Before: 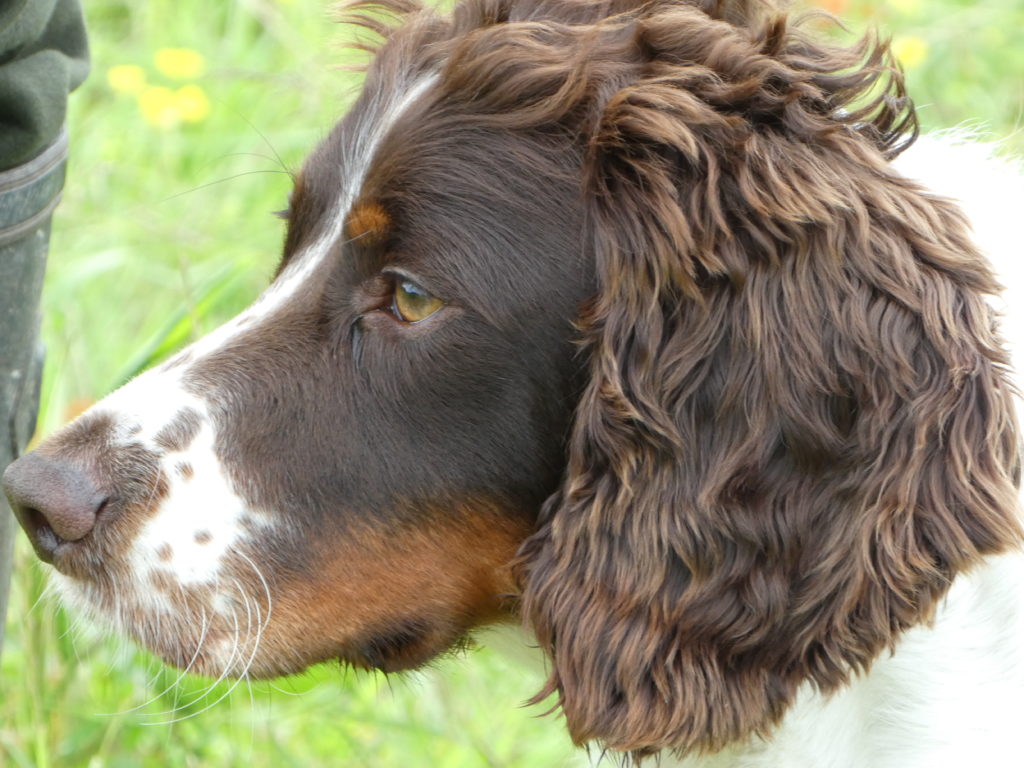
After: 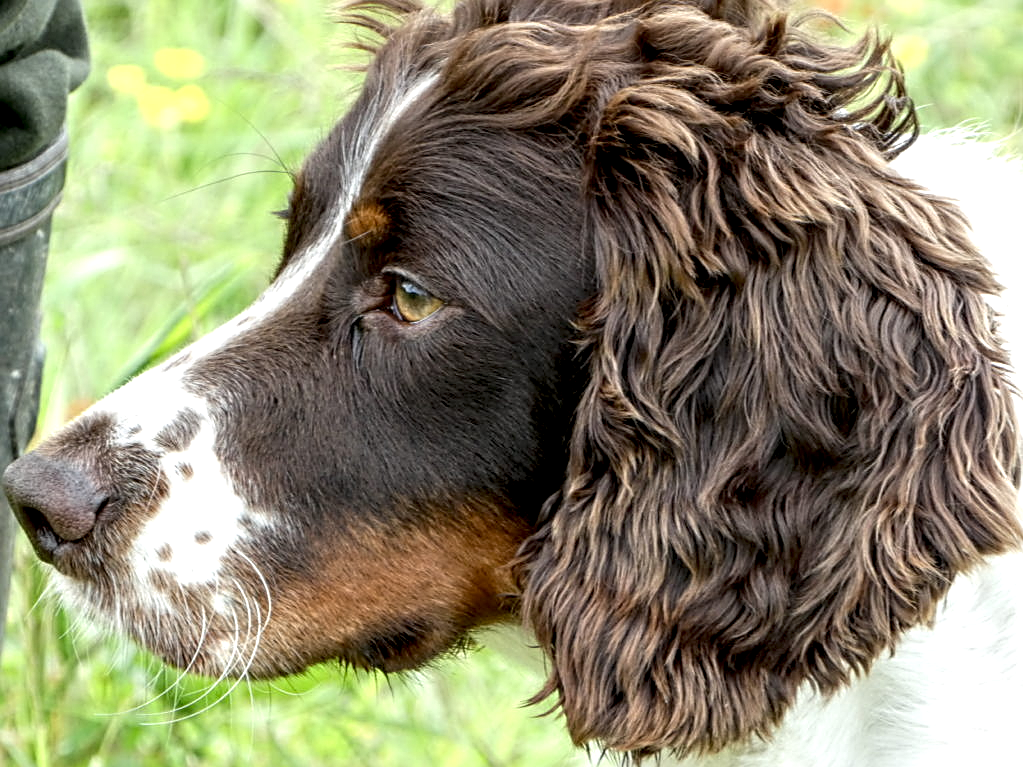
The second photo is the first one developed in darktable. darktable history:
sharpen: radius 2.734
crop and rotate: left 0.086%, bottom 0.003%
exposure: black level correction 0.009, exposure -0.158 EV, compensate highlight preservation false
local contrast: highlights 65%, shadows 53%, detail 169%, midtone range 0.514
